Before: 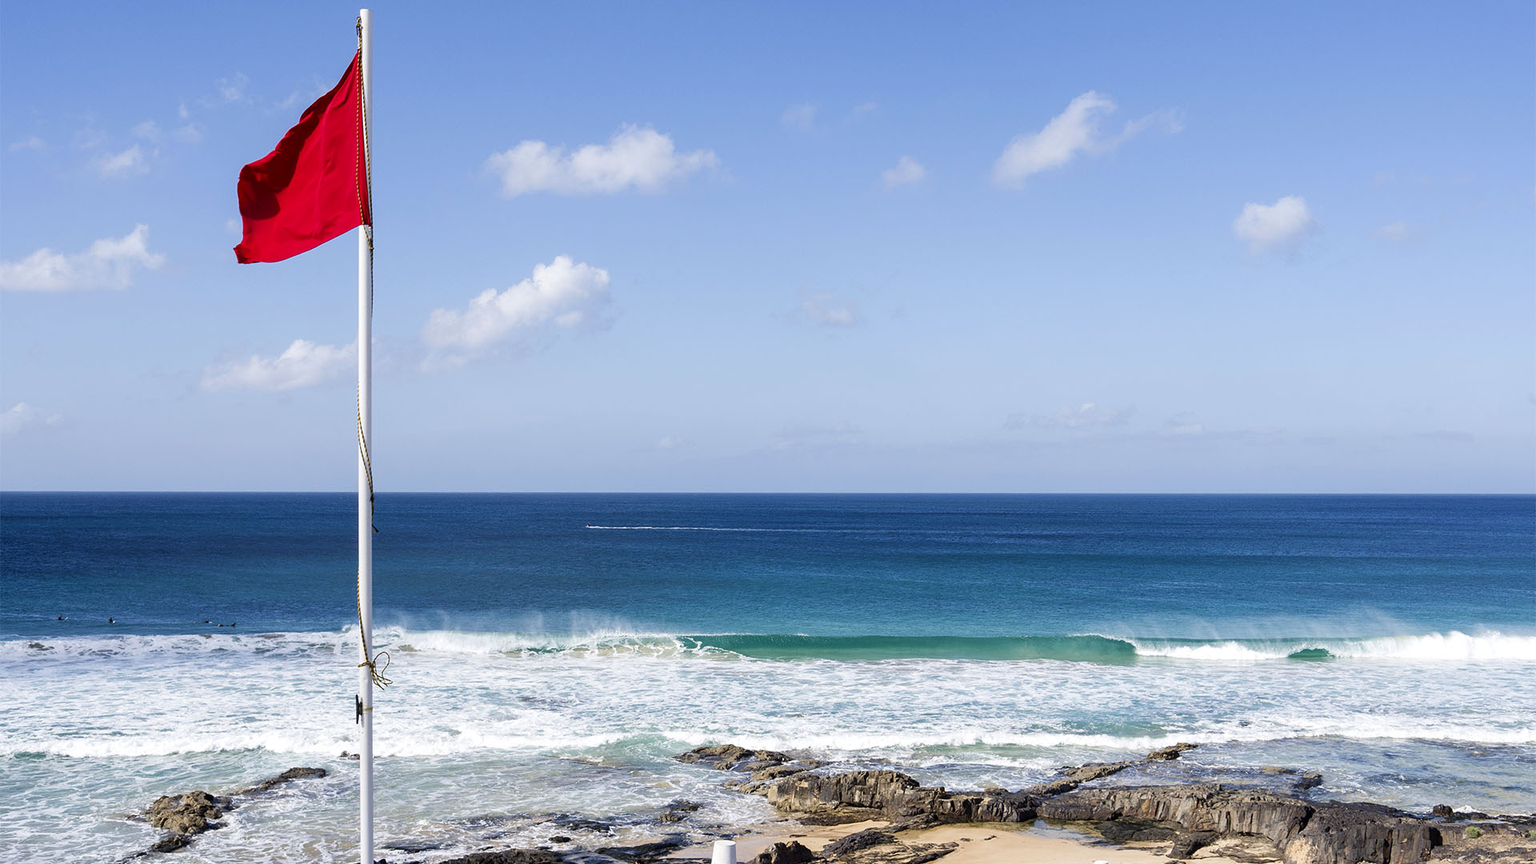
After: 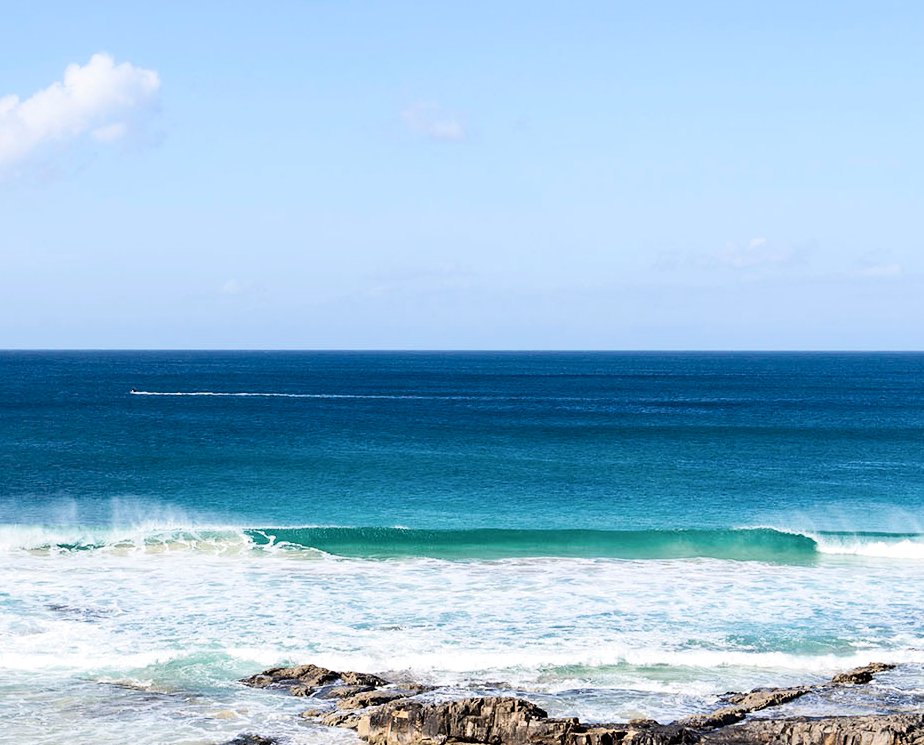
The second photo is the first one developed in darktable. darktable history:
contrast brightness saturation: contrast 0.24, brightness 0.09
crop: left 31.403%, top 24.694%, right 20.427%, bottom 6.28%
filmic rgb: middle gray luminance 18.24%, black relative exposure -11.41 EV, white relative exposure 2.56 EV, target black luminance 0%, hardness 8.43, latitude 98.72%, contrast 1.085, shadows ↔ highlights balance 0.442%, color science v6 (2022), iterations of high-quality reconstruction 10
